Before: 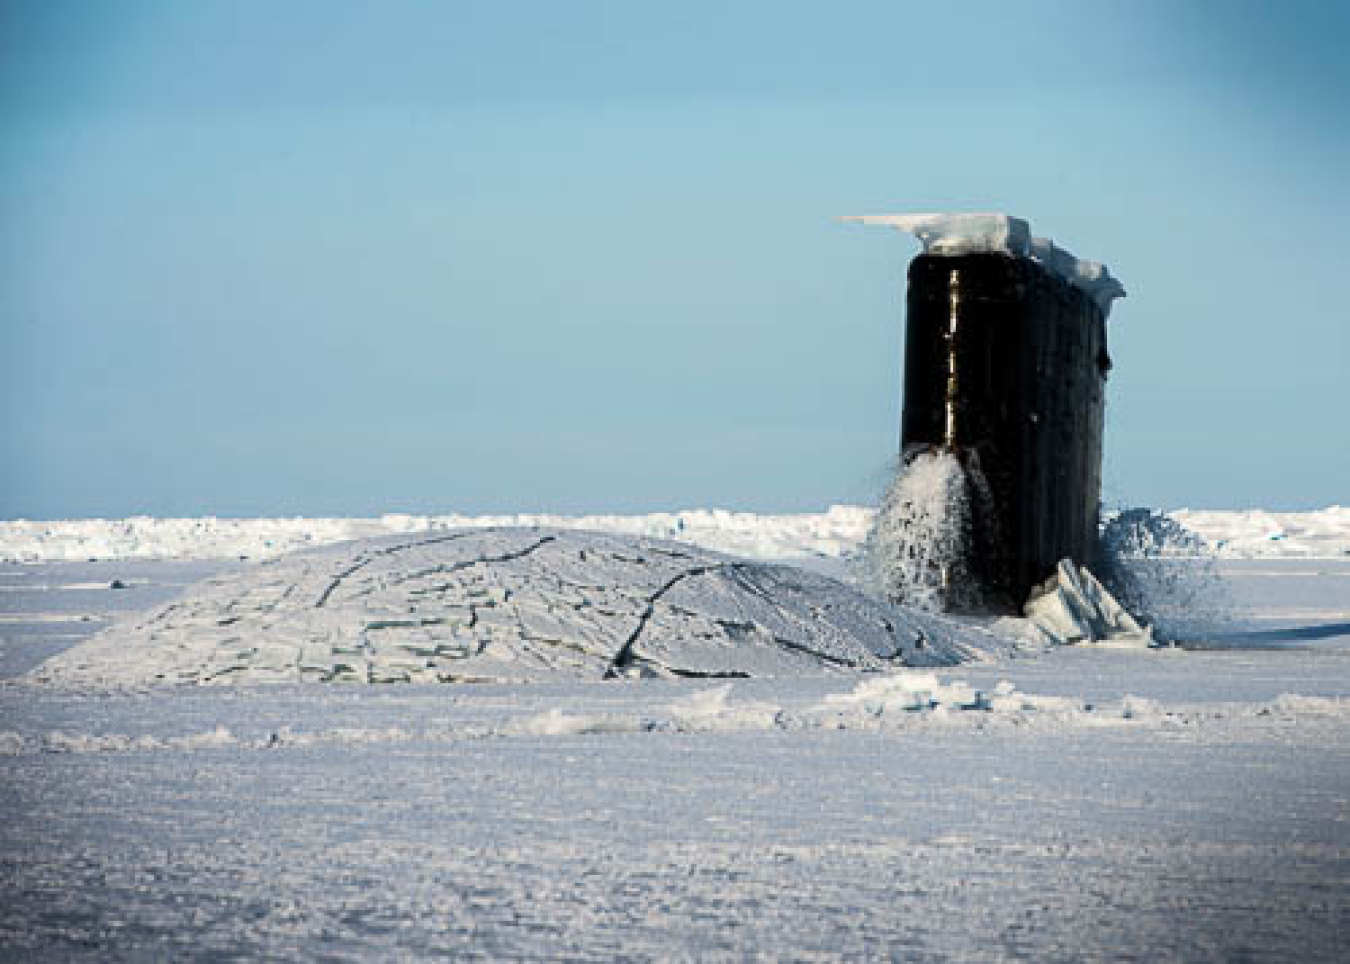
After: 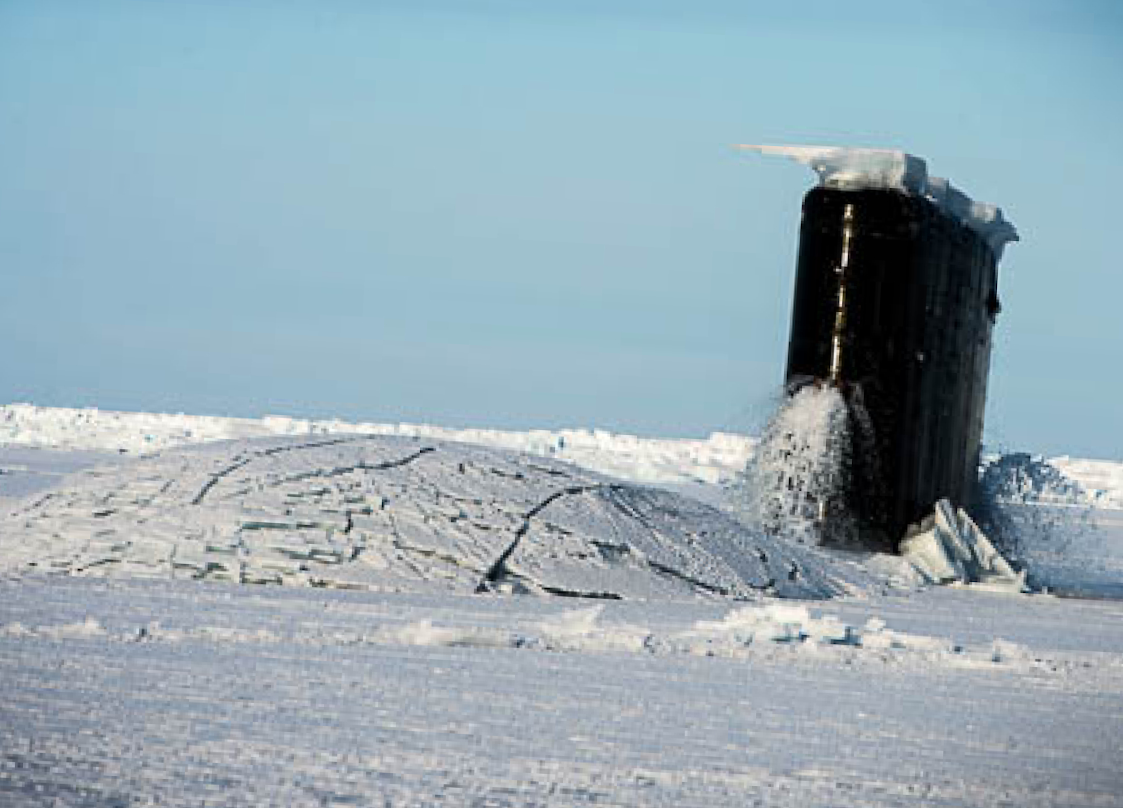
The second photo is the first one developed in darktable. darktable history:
crop and rotate: angle -3.31°, left 5.424%, top 5.23%, right 4.753%, bottom 4.277%
